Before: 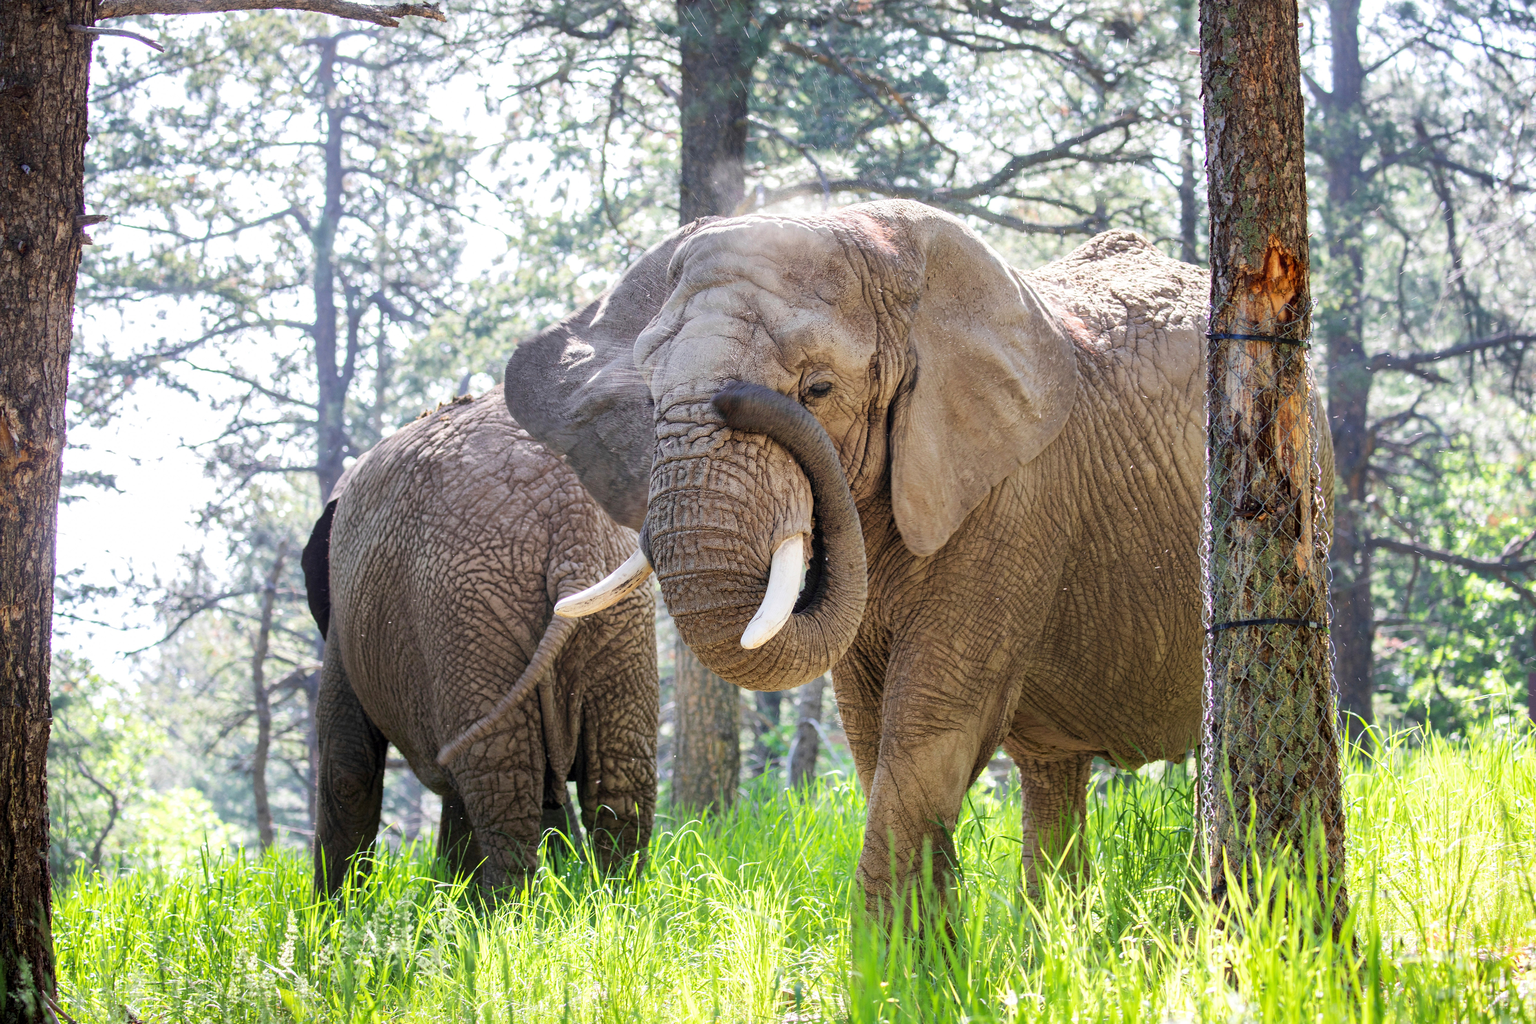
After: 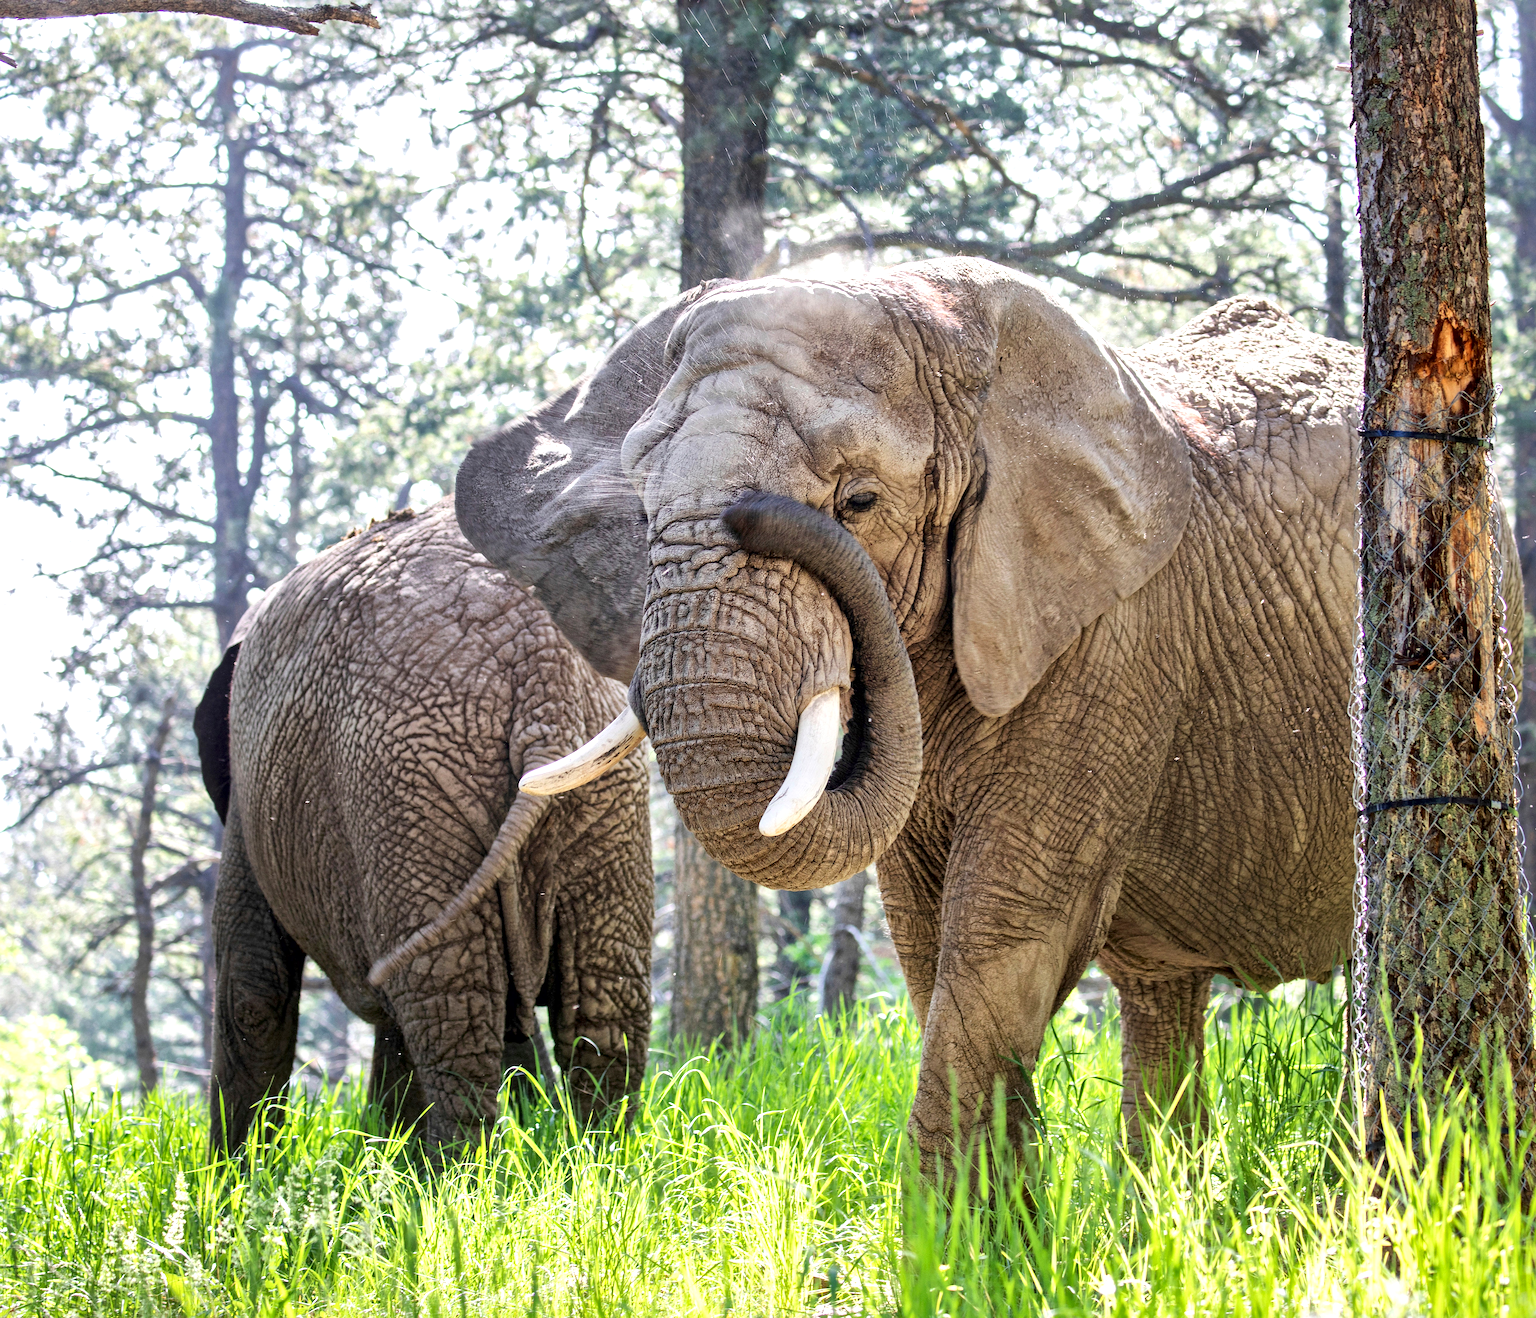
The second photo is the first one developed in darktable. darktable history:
local contrast: mode bilateral grid, contrast 26, coarseness 61, detail 152%, midtone range 0.2
crop: left 9.86%, right 12.462%
exposure: exposure 0.128 EV, compensate highlight preservation false
